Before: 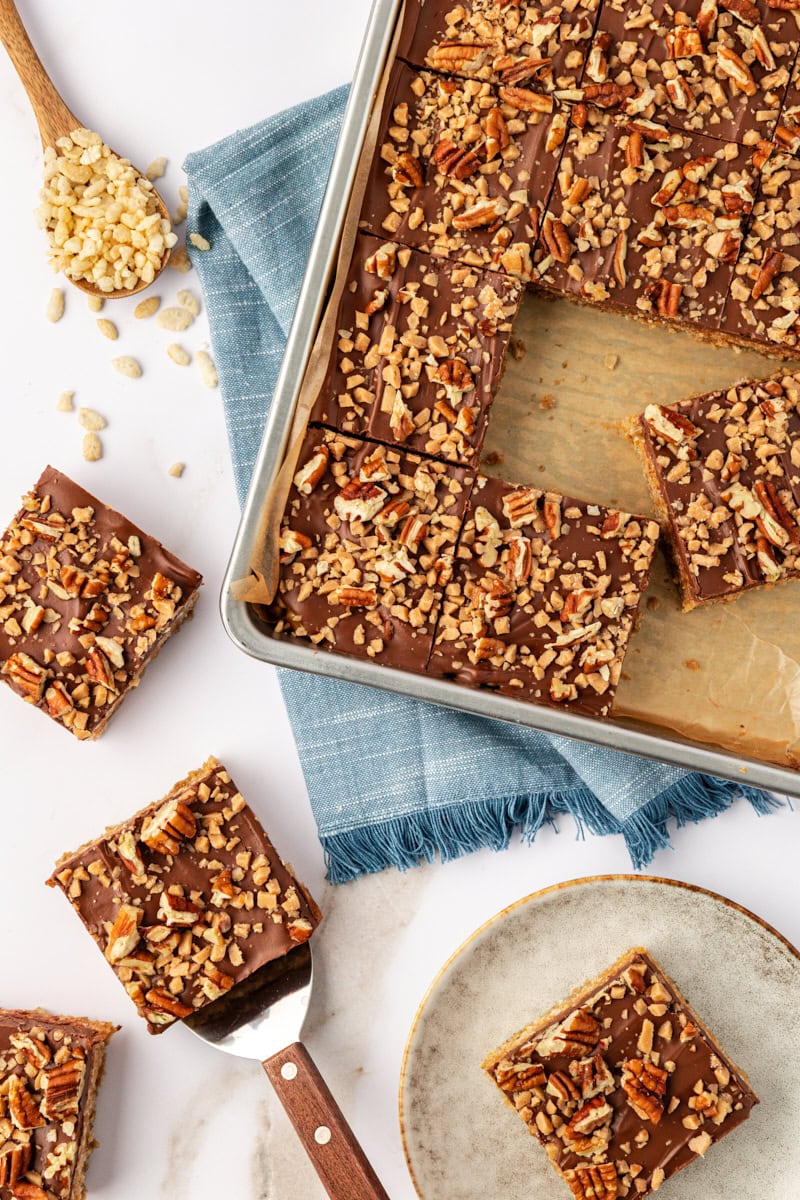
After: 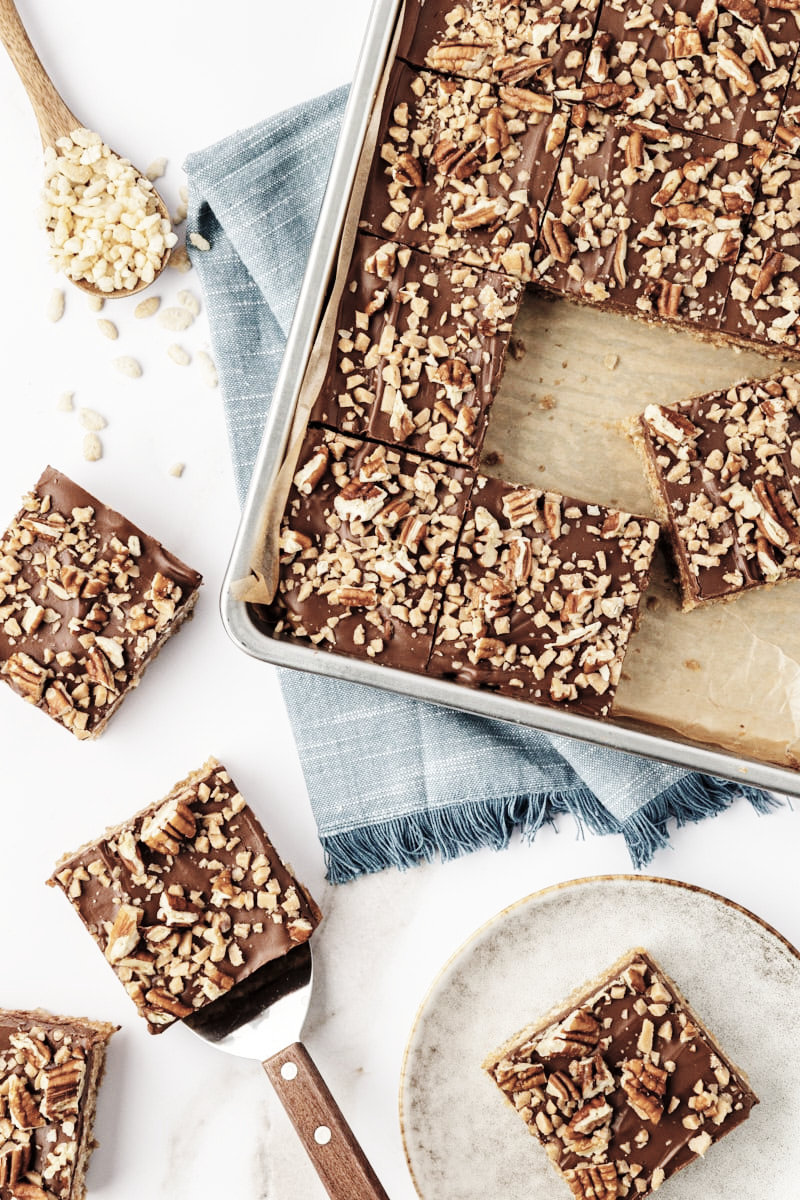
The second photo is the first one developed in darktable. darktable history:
base curve: curves: ch0 [(0, 0) (0.036, 0.025) (0.121, 0.166) (0.206, 0.329) (0.605, 0.79) (1, 1)], preserve colors none
color correction: highlights b* 0.023, saturation 0.491
